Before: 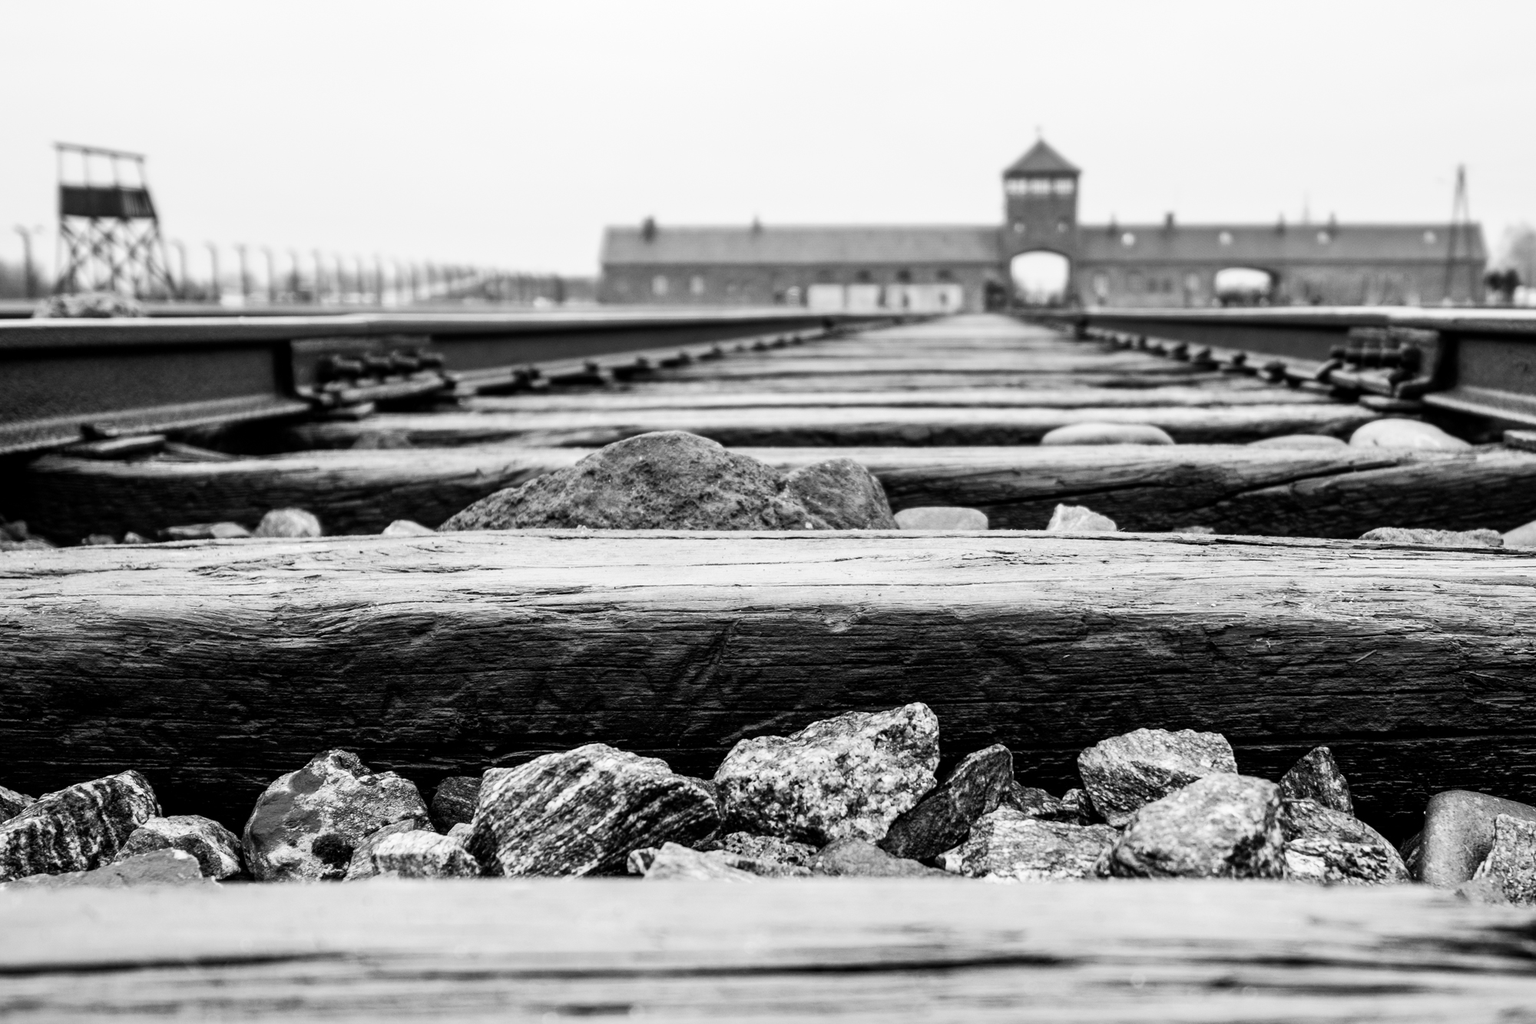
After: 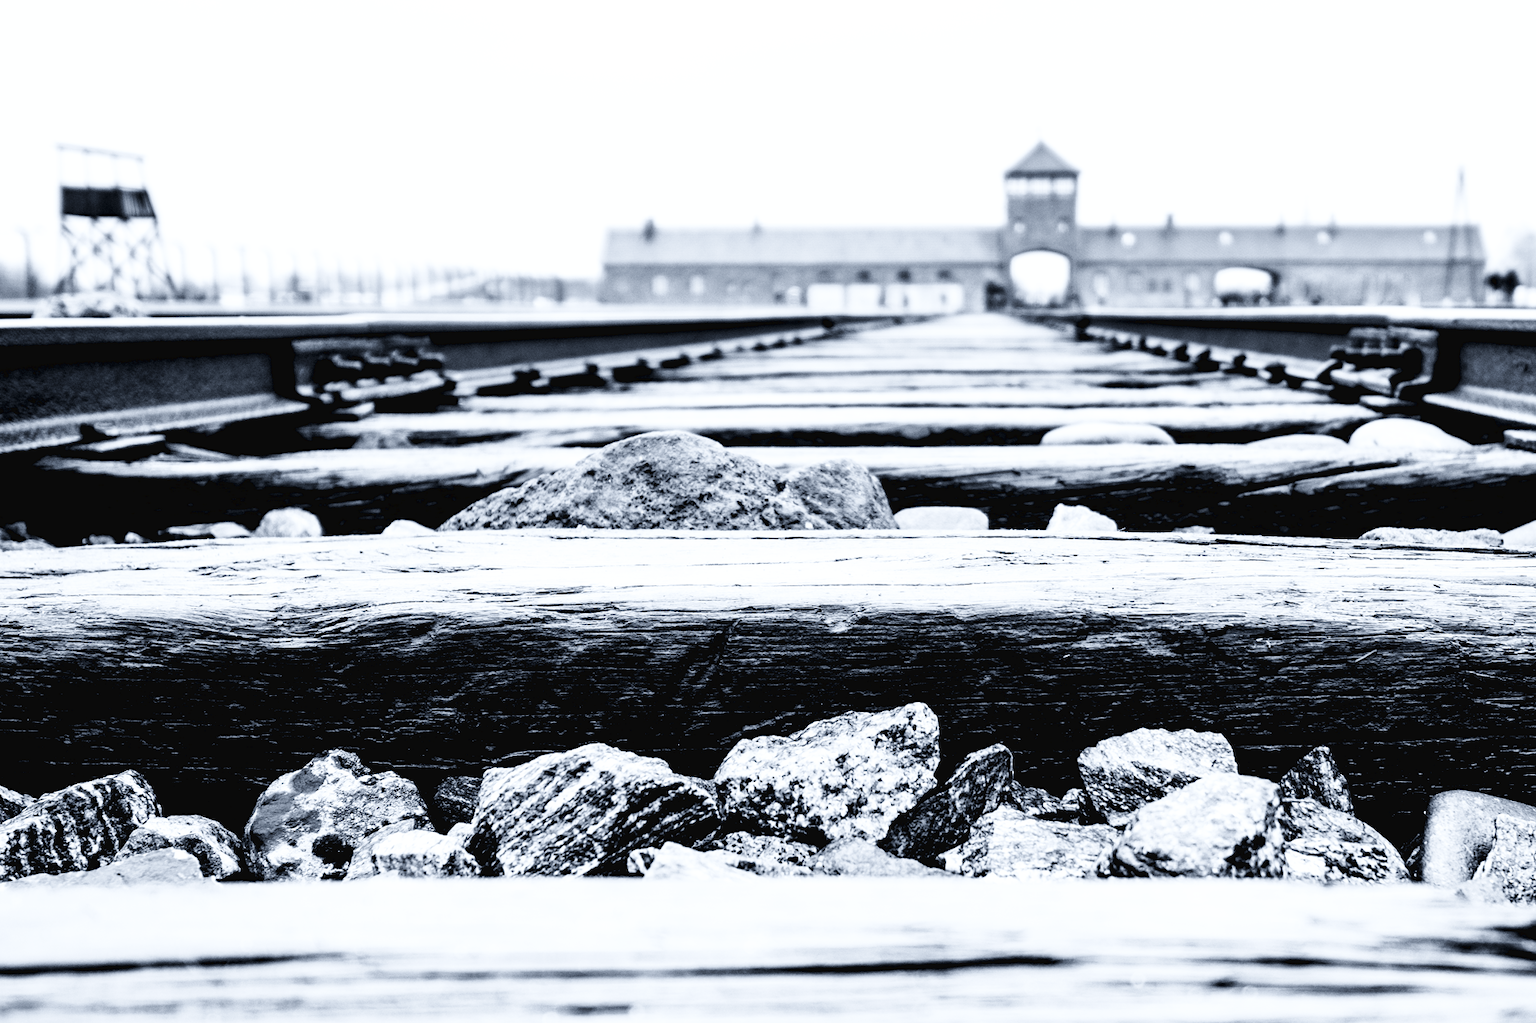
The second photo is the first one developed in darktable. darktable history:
exposure: black level correction 0.011, compensate highlight preservation false
white balance: red 0.931, blue 1.11
base curve: curves: ch0 [(0, 0.003) (0.001, 0.002) (0.006, 0.004) (0.02, 0.022) (0.048, 0.086) (0.094, 0.234) (0.162, 0.431) (0.258, 0.629) (0.385, 0.8) (0.548, 0.918) (0.751, 0.988) (1, 1)], preserve colors none
